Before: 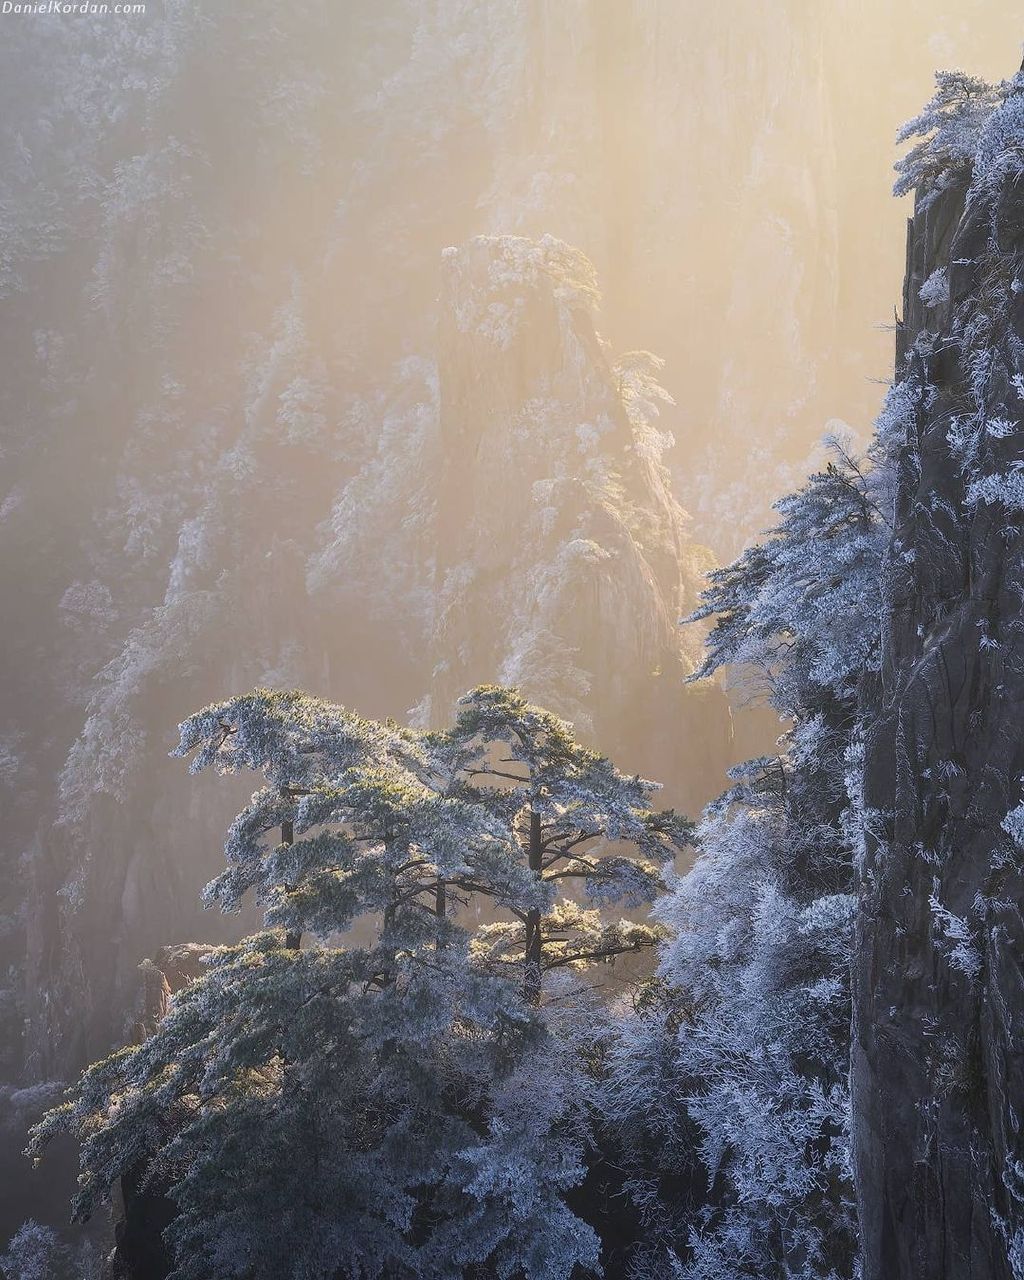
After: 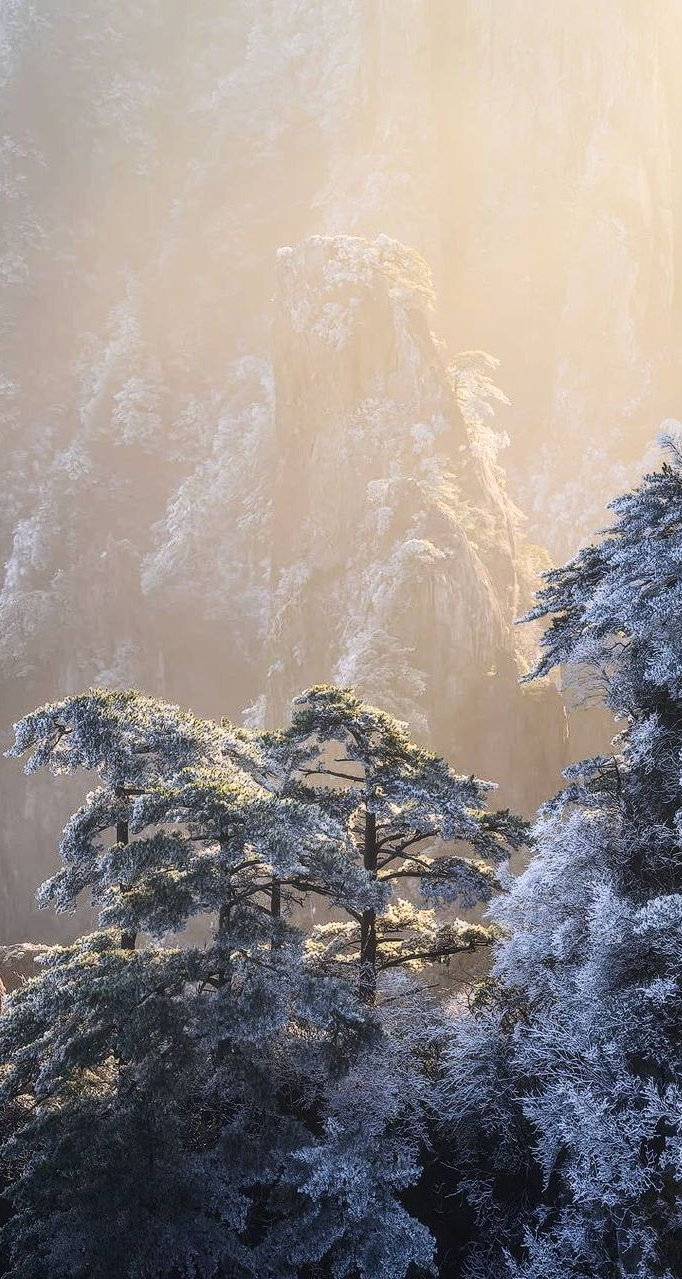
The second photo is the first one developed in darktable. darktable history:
crop and rotate: left 16.138%, right 17.237%
local contrast: on, module defaults
contrast brightness saturation: contrast 0.216
